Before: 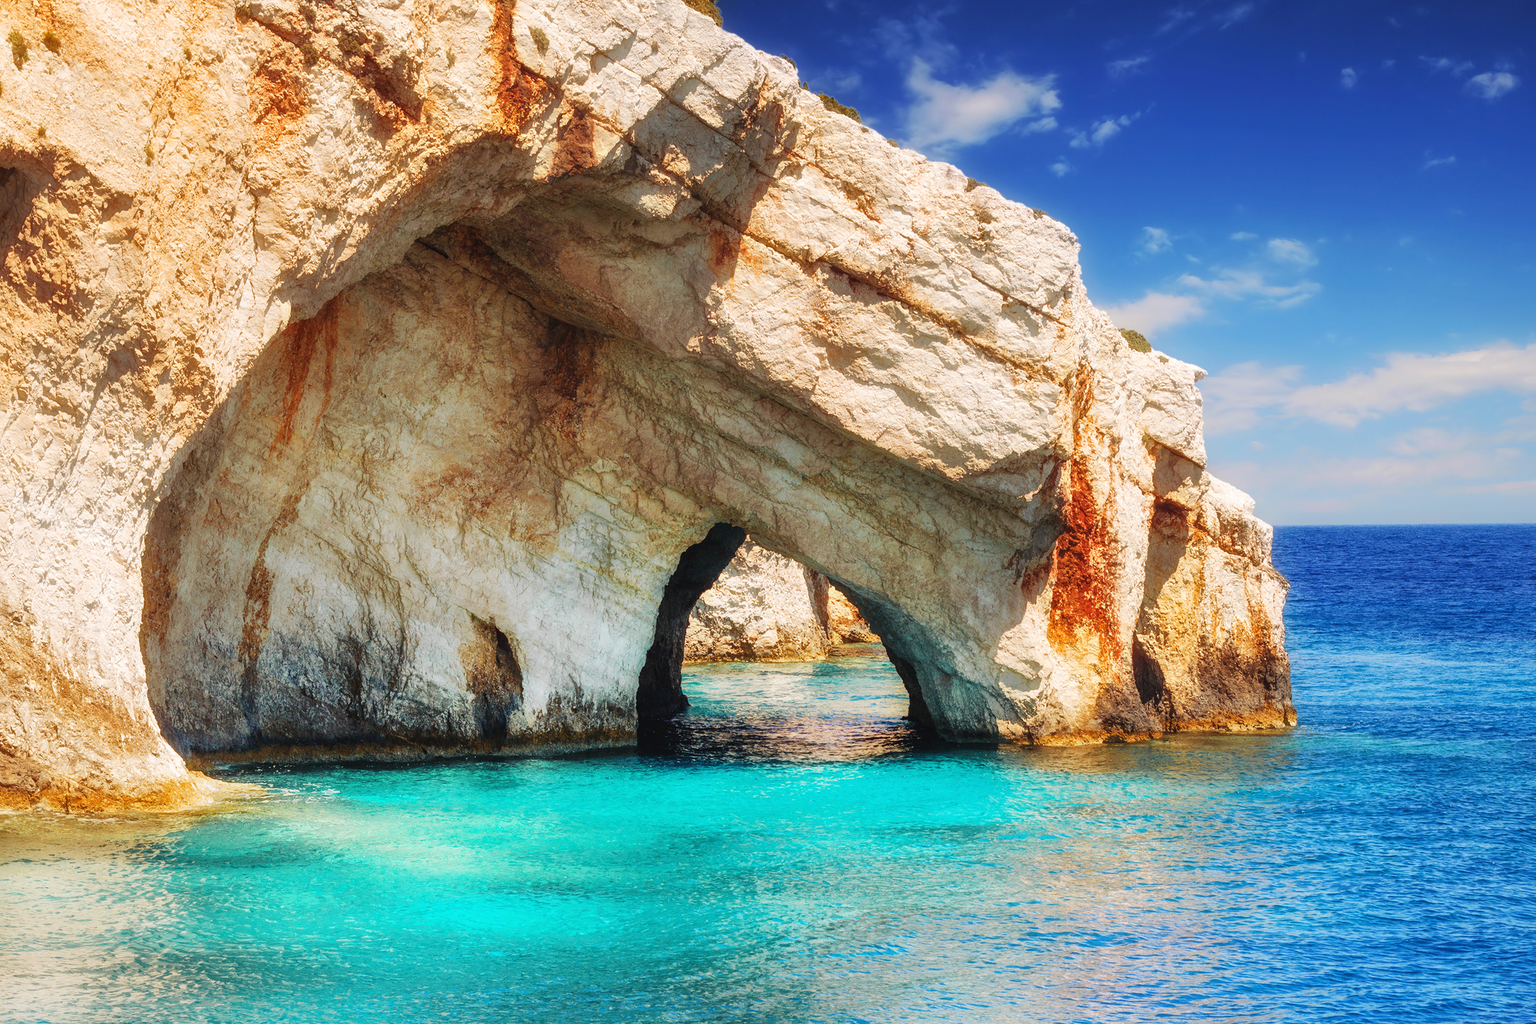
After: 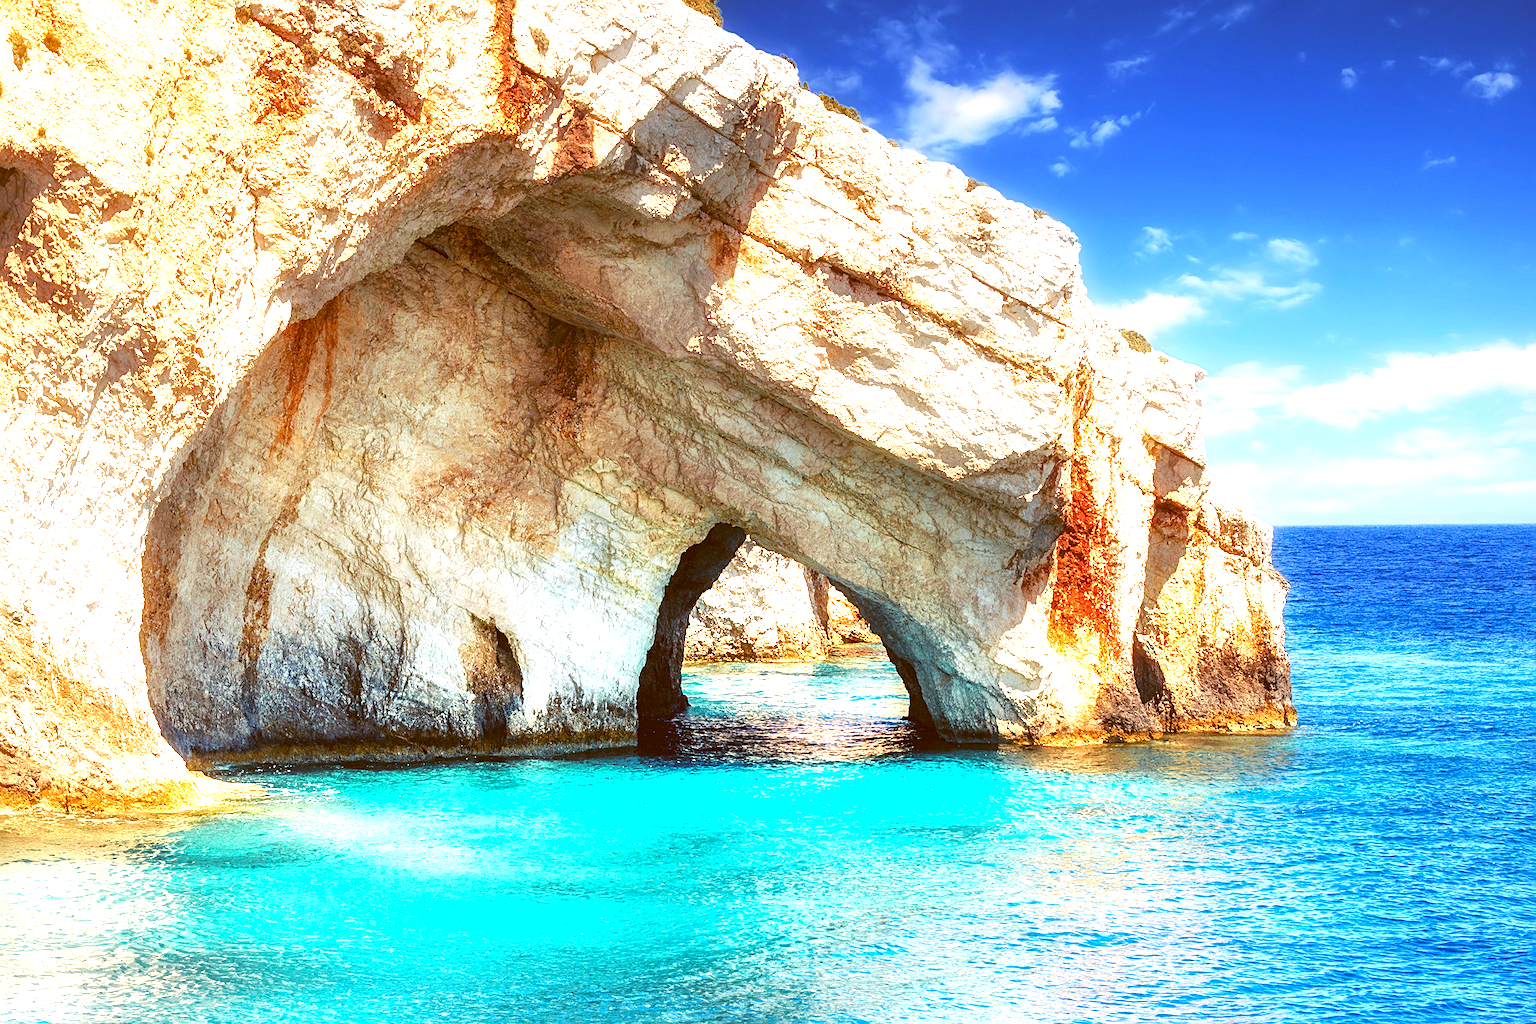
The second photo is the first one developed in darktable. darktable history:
color balance: lift [1, 1.015, 1.004, 0.985], gamma [1, 0.958, 0.971, 1.042], gain [1, 0.956, 0.977, 1.044]
exposure: black level correction 0, exposure 1 EV, compensate exposure bias true, compensate highlight preservation false
sharpen: radius 2.167, amount 0.381, threshold 0
